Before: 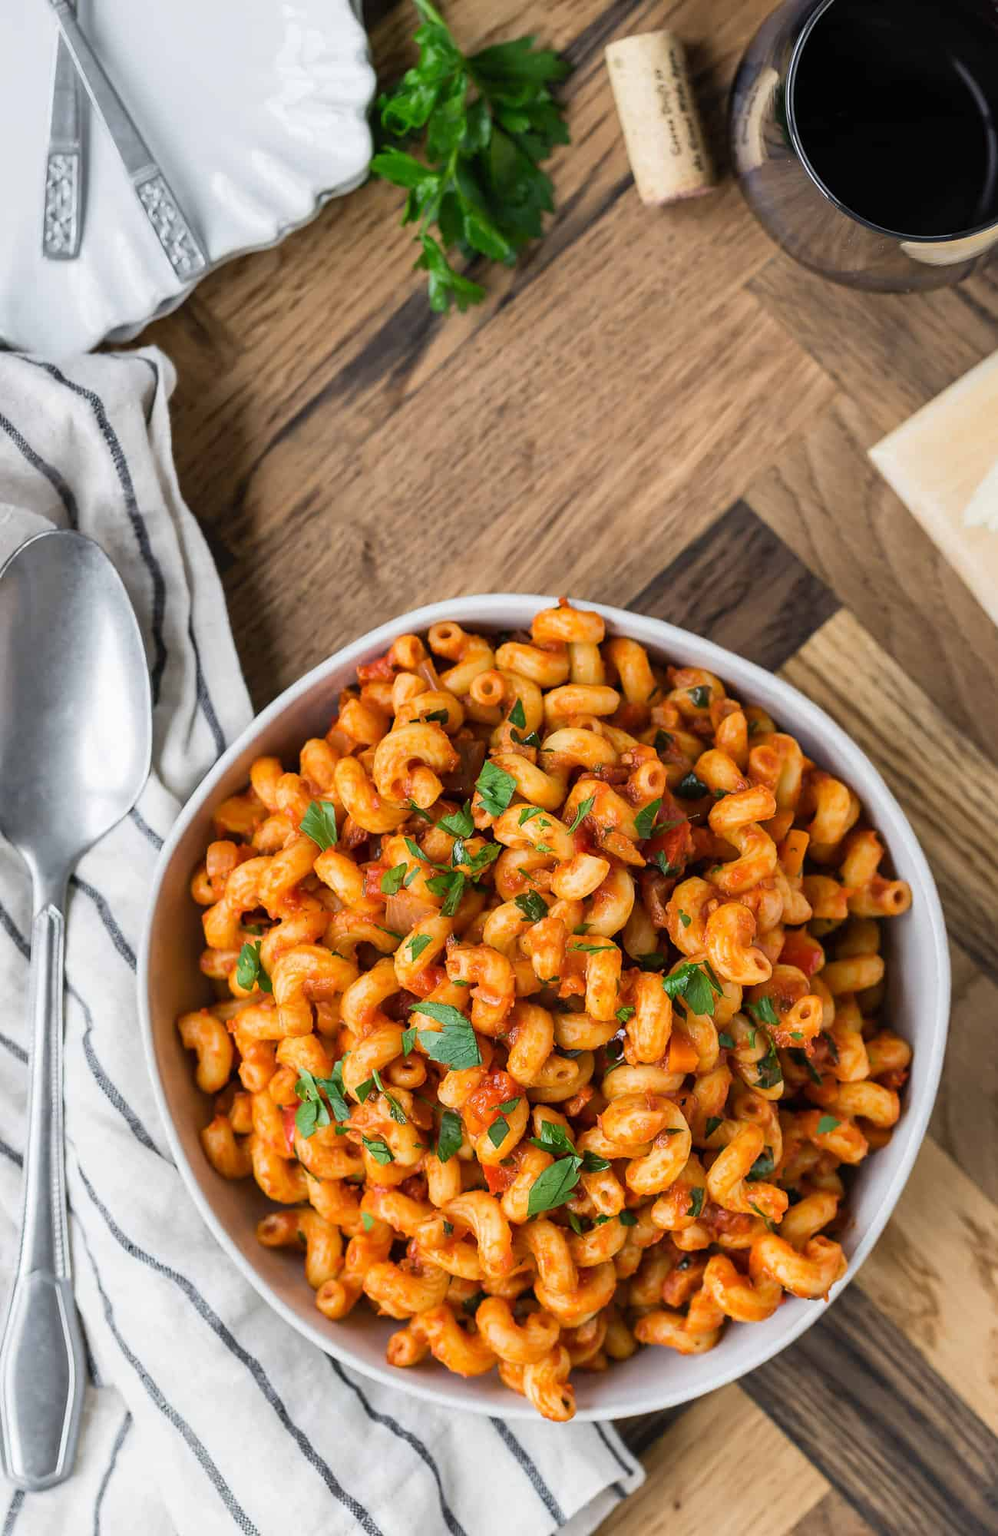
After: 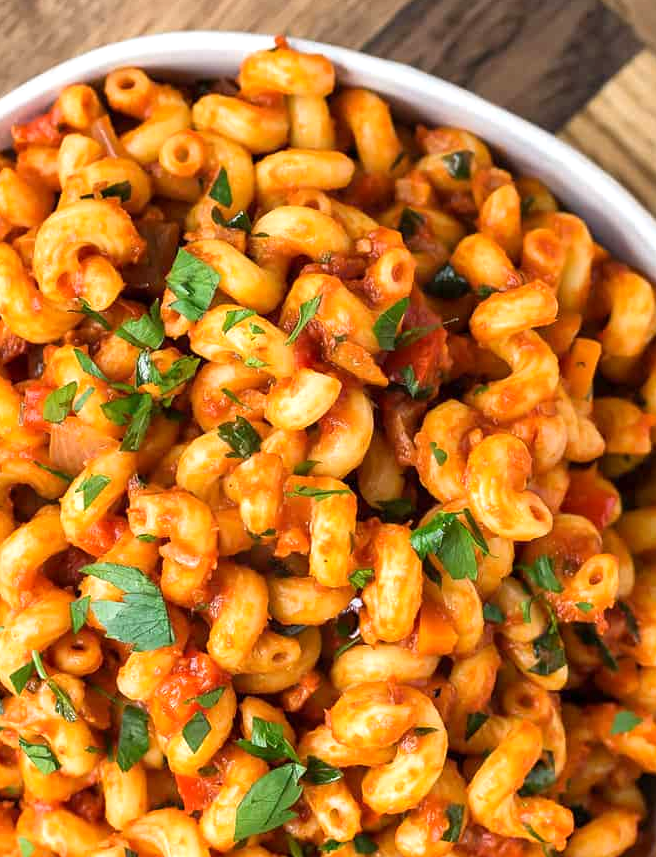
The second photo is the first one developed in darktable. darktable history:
crop: left 34.866%, top 37.129%, right 14.662%, bottom 20%
exposure: black level correction 0.001, exposure 0.5 EV, compensate highlight preservation false
